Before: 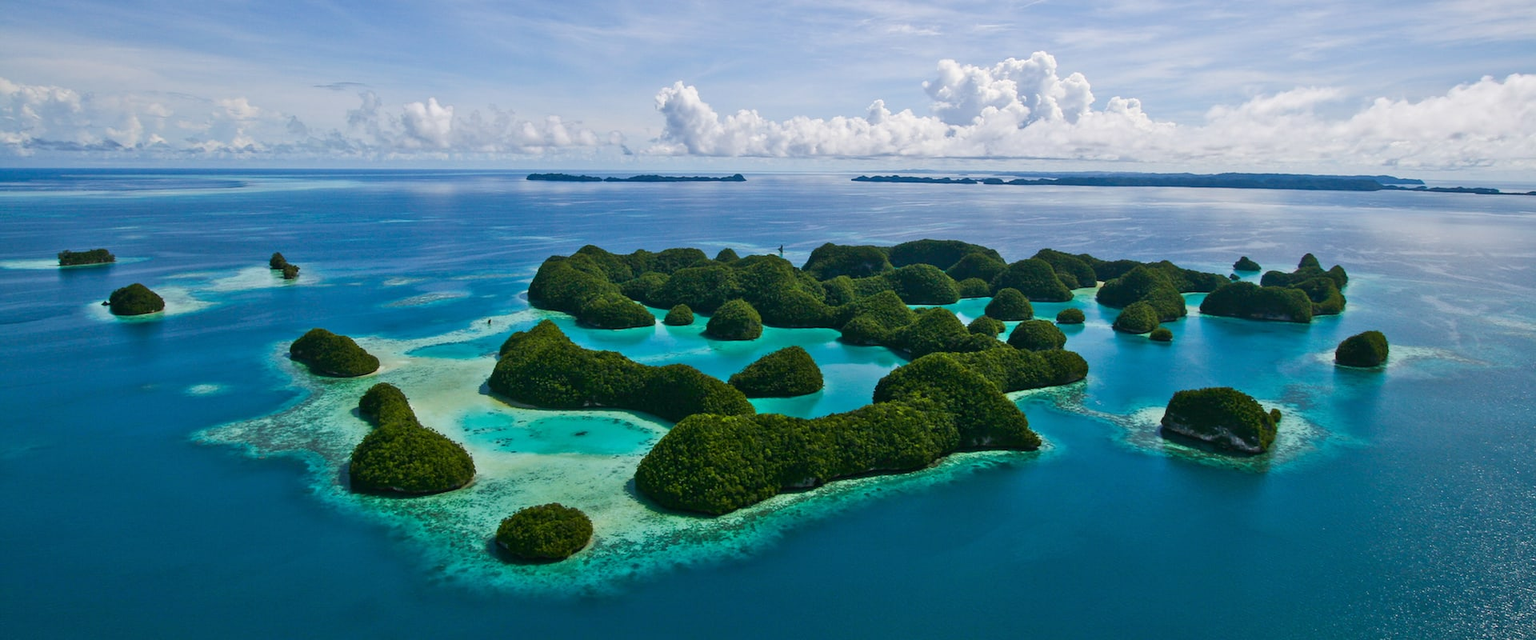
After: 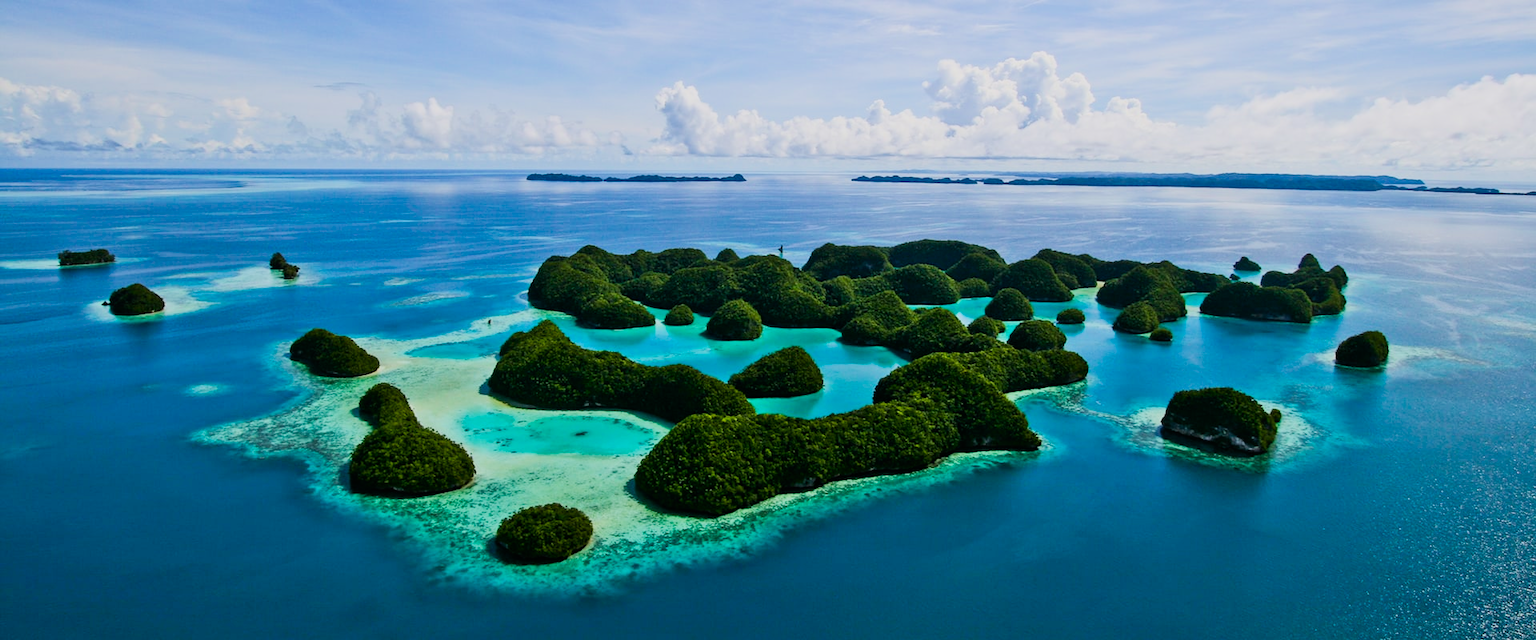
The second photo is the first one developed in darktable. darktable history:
contrast brightness saturation: contrast 0.23, brightness 0.1, saturation 0.29
filmic rgb: black relative exposure -6.98 EV, white relative exposure 5.63 EV, hardness 2.86
